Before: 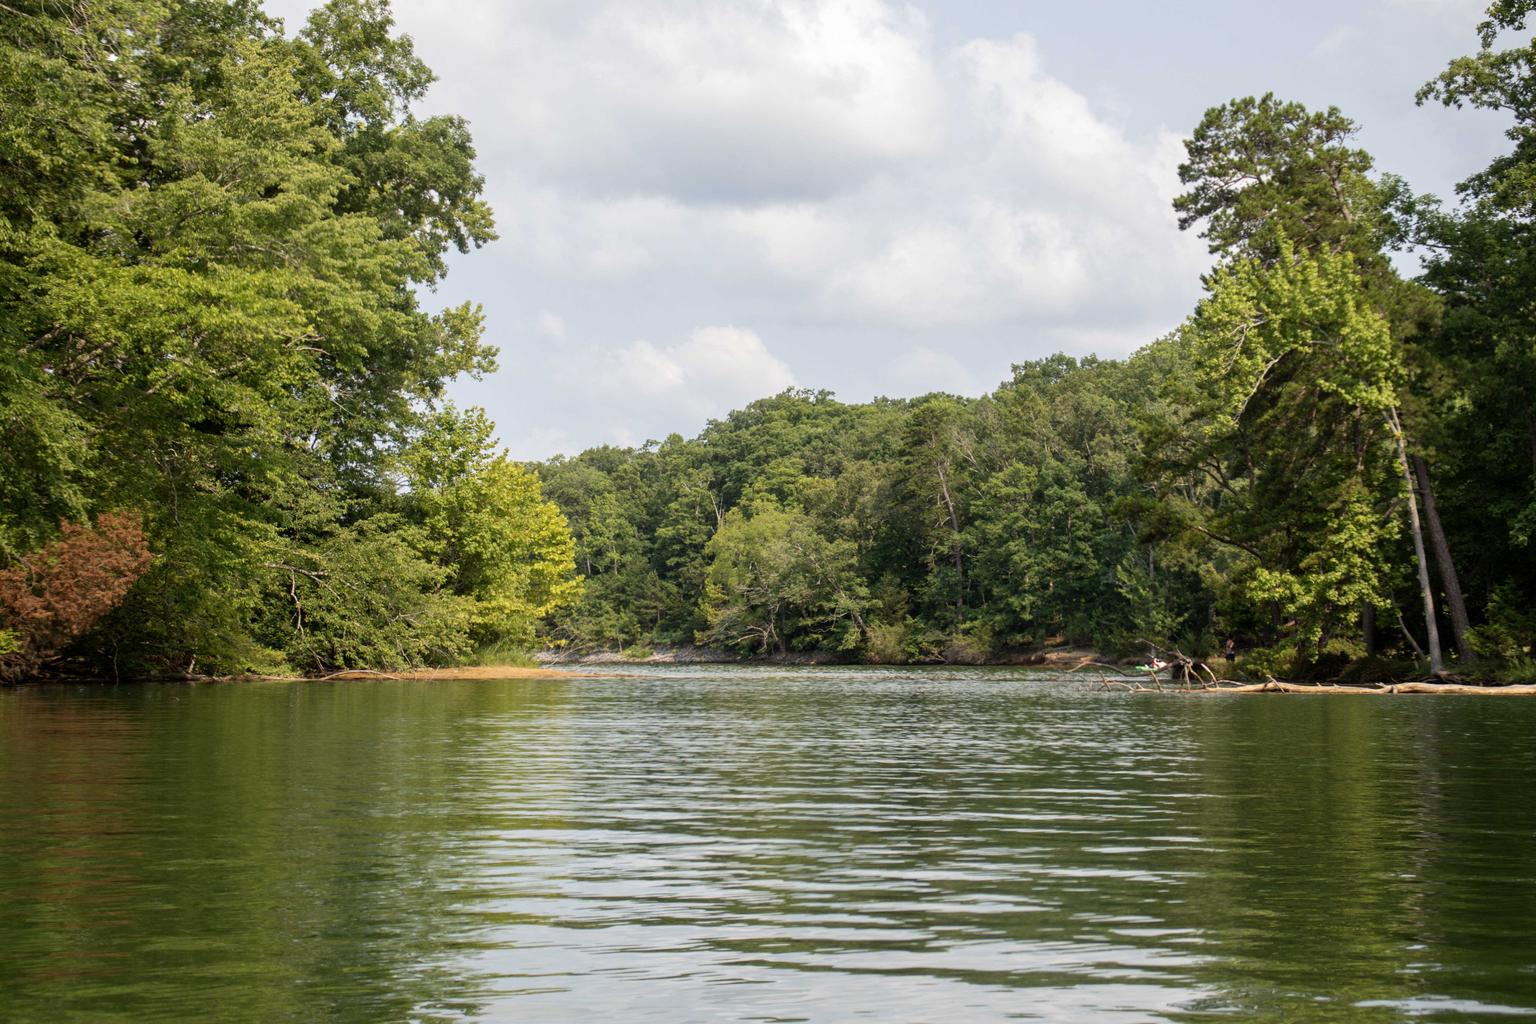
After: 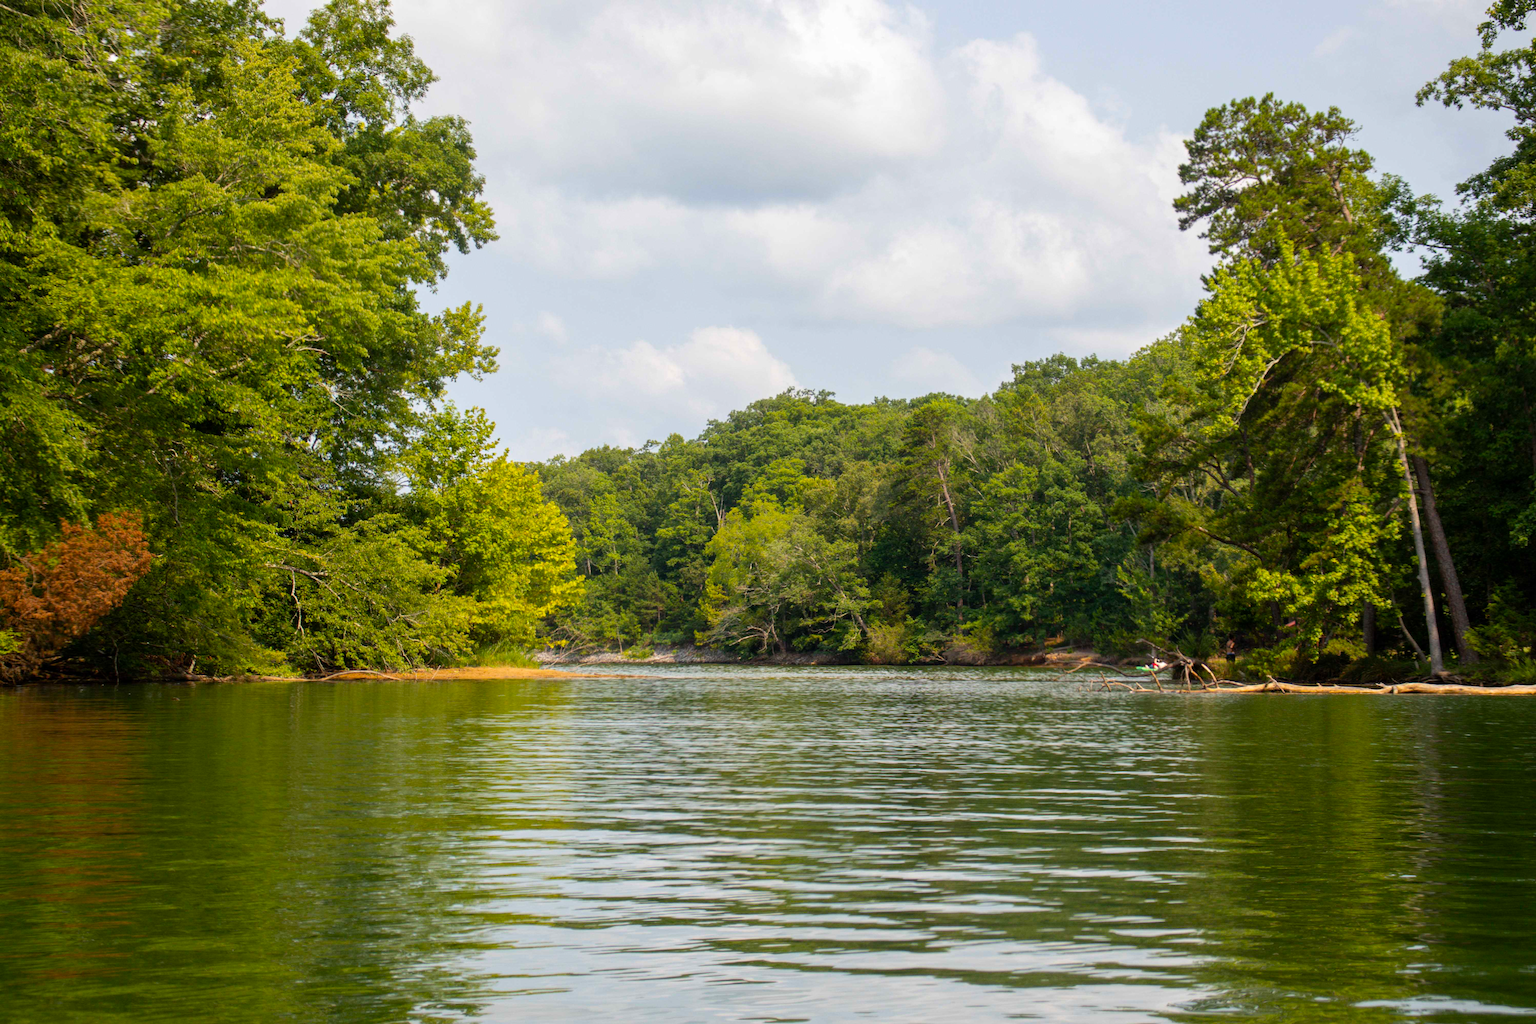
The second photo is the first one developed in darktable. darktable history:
color balance rgb: perceptual saturation grading › global saturation 24.957%
